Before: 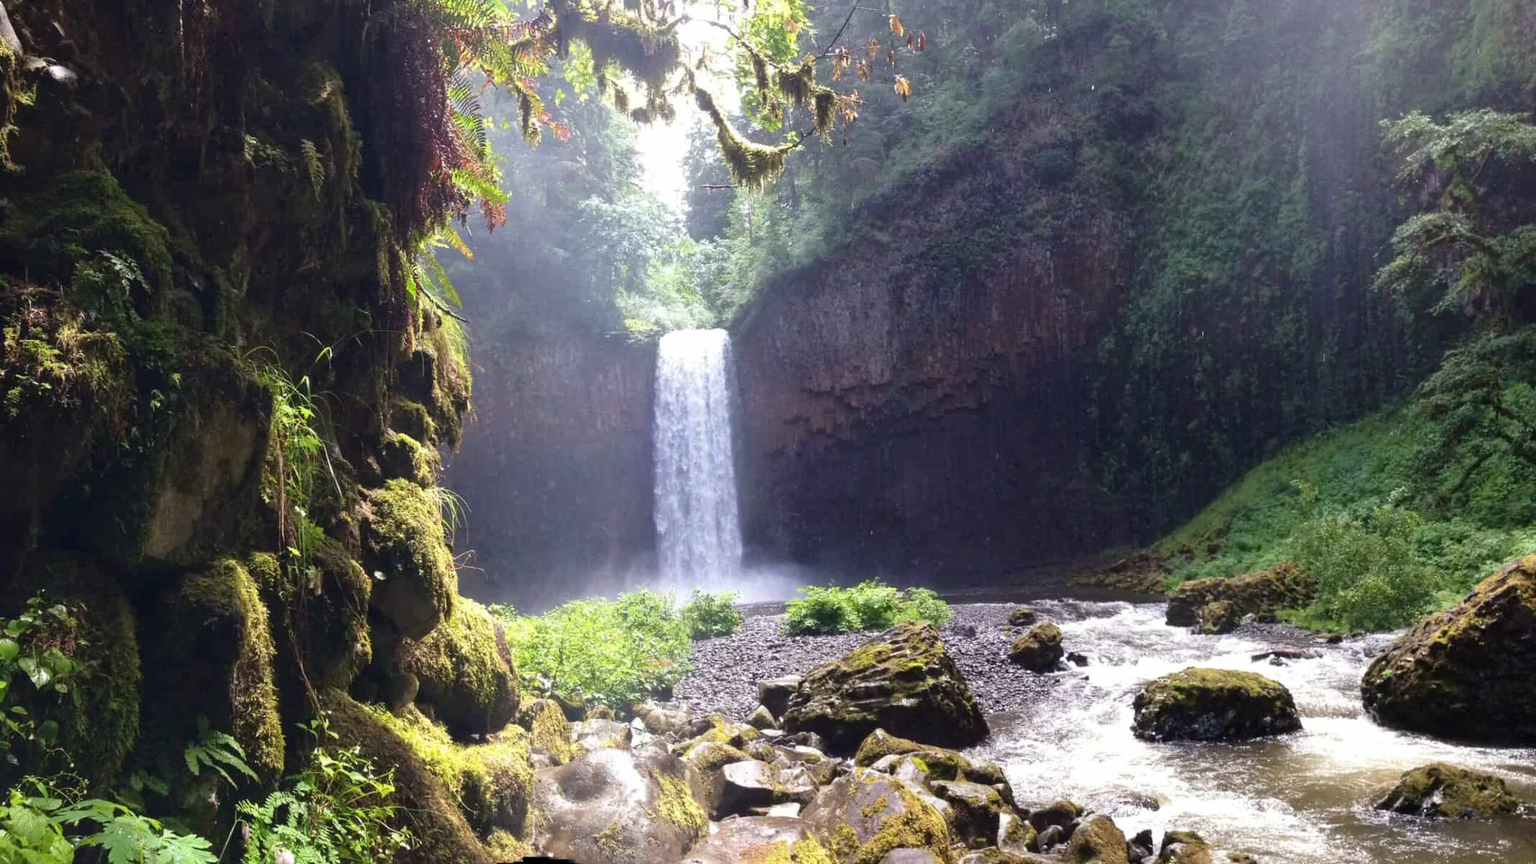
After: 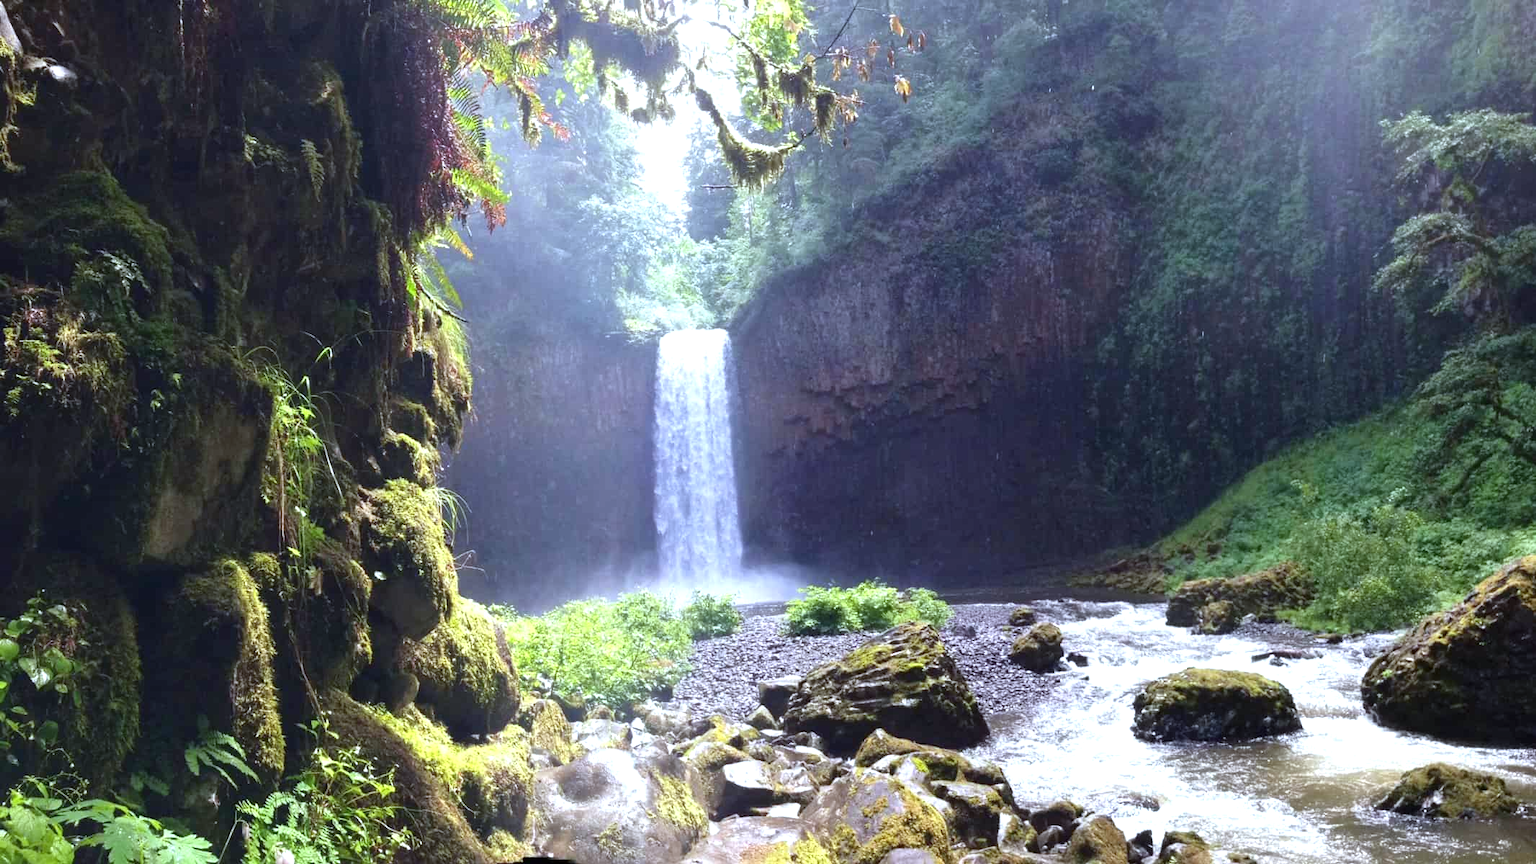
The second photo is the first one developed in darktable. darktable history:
exposure: black level correction 0, exposure 0.4 EV, compensate exposure bias true, compensate highlight preservation false
white balance: red 0.924, blue 1.095
